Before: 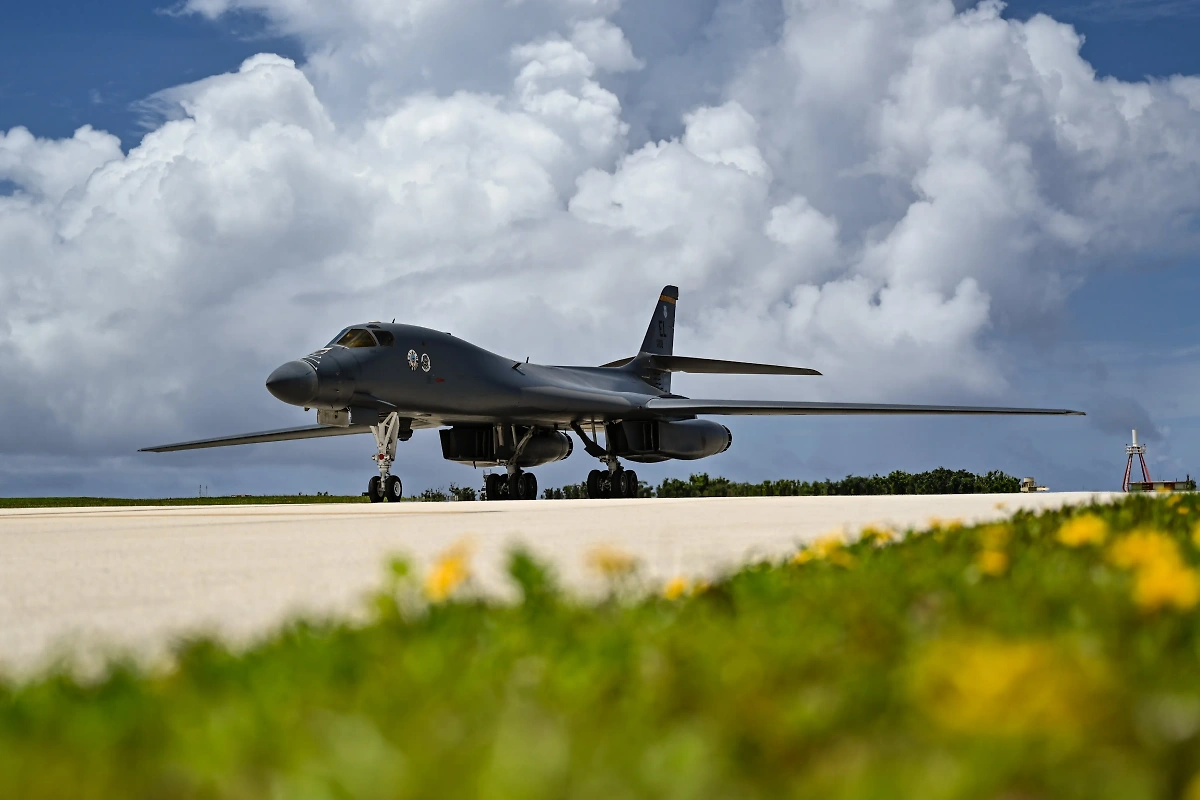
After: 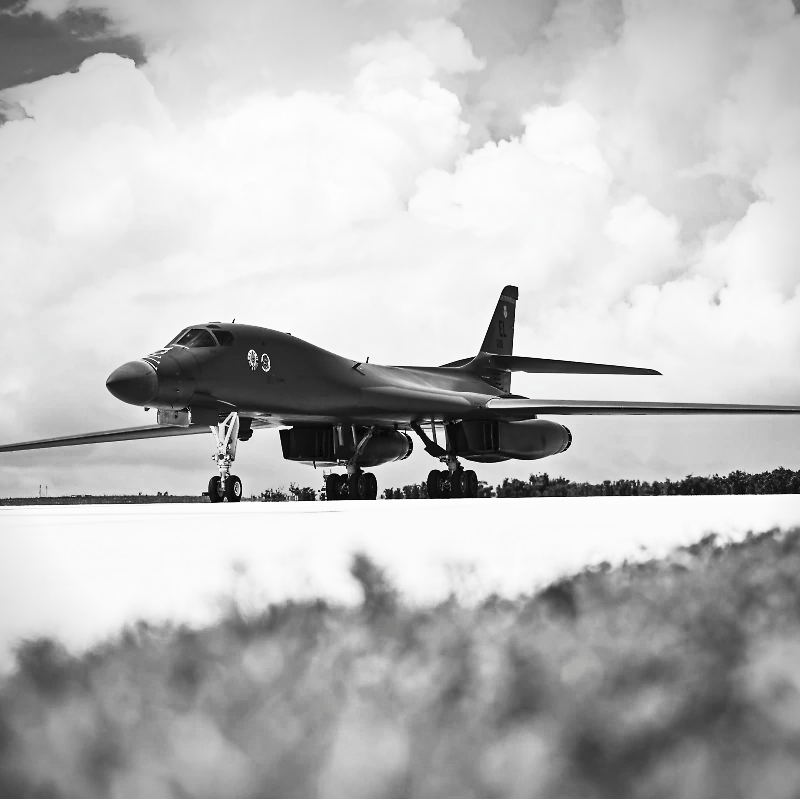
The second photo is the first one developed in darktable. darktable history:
vignetting: fall-off start 97.18%, width/height ratio 1.187
contrast brightness saturation: contrast 0.542, brightness 0.477, saturation -0.998
crop and rotate: left 13.407%, right 19.873%
